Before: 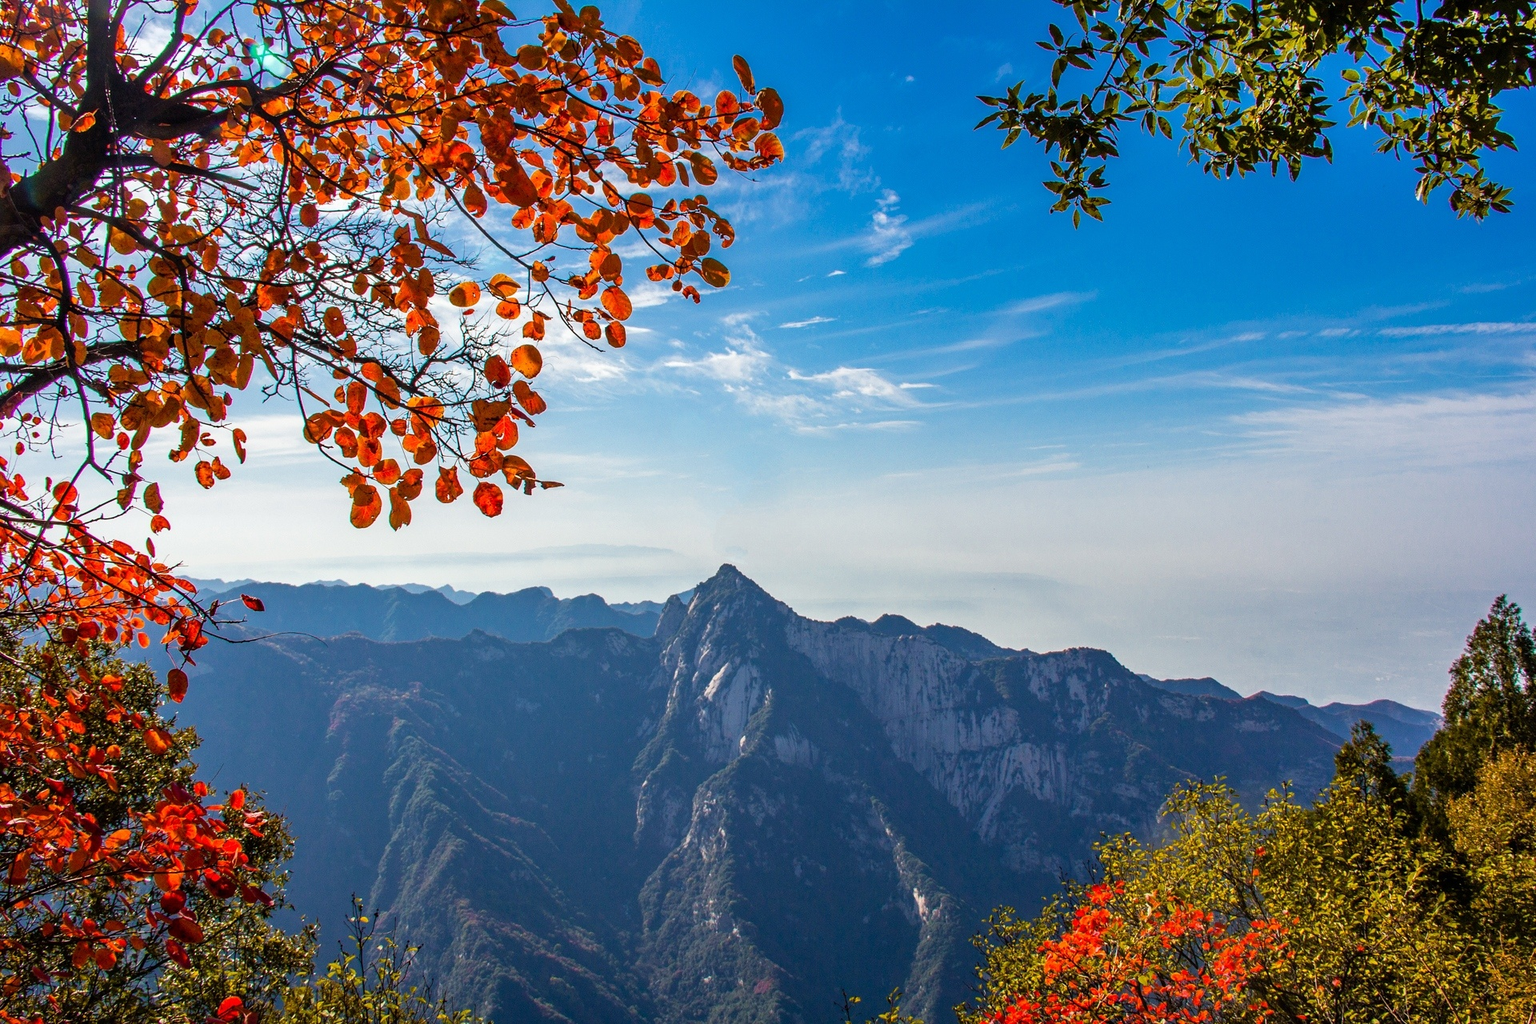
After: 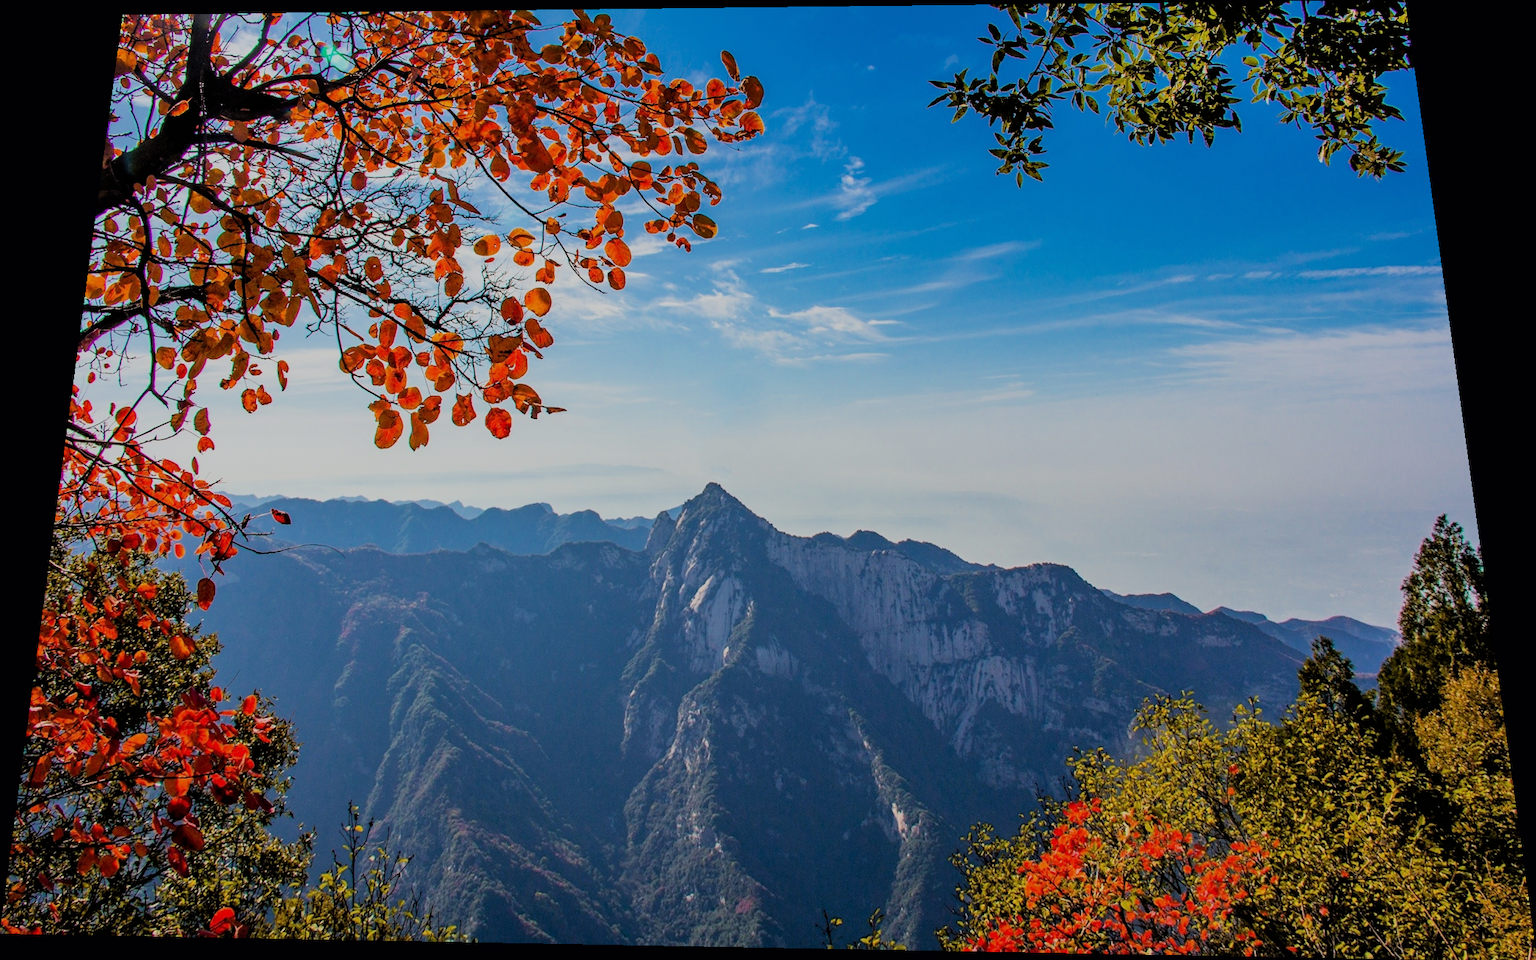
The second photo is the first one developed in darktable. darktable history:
rotate and perspective: rotation 0.128°, lens shift (vertical) -0.181, lens shift (horizontal) -0.044, shear 0.001, automatic cropping off
filmic rgb: black relative exposure -6.15 EV, white relative exposure 6.96 EV, hardness 2.23, color science v6 (2022)
exposure: compensate highlight preservation false
